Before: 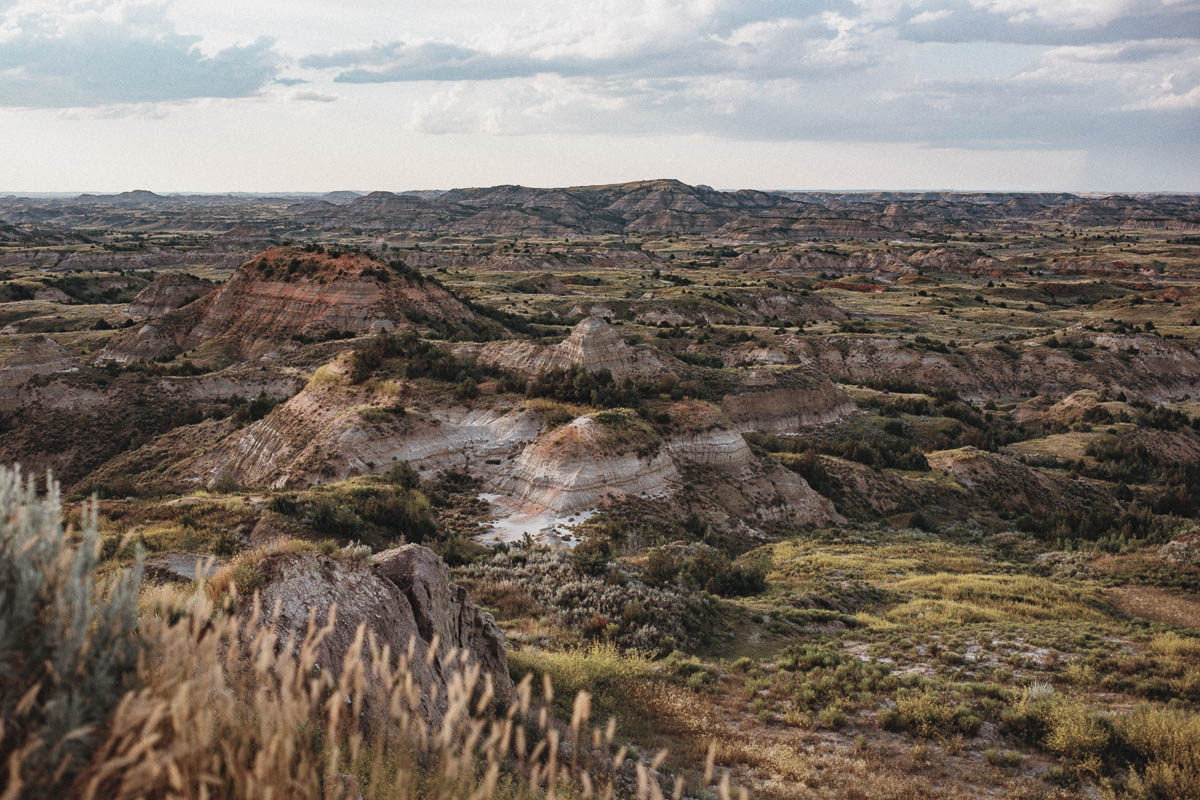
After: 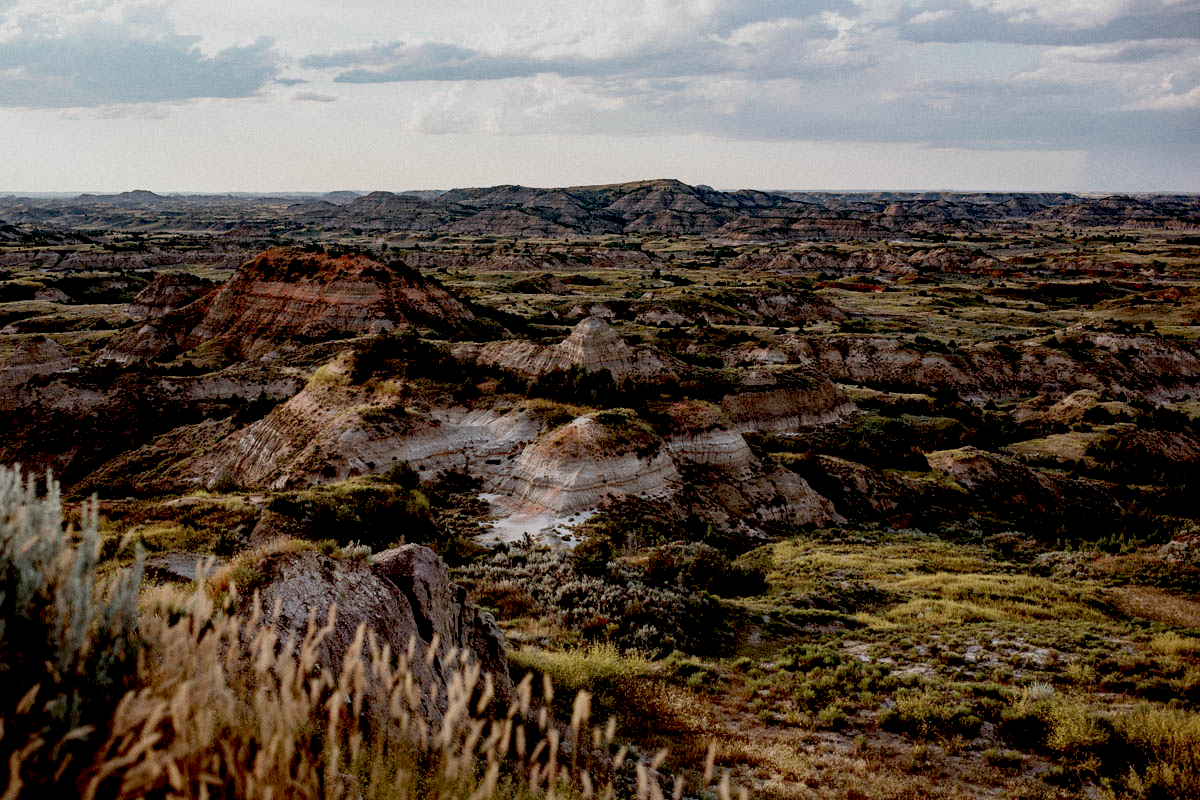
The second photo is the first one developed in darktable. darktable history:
exposure: black level correction 0.046, exposure -0.233 EV, compensate highlight preservation false
